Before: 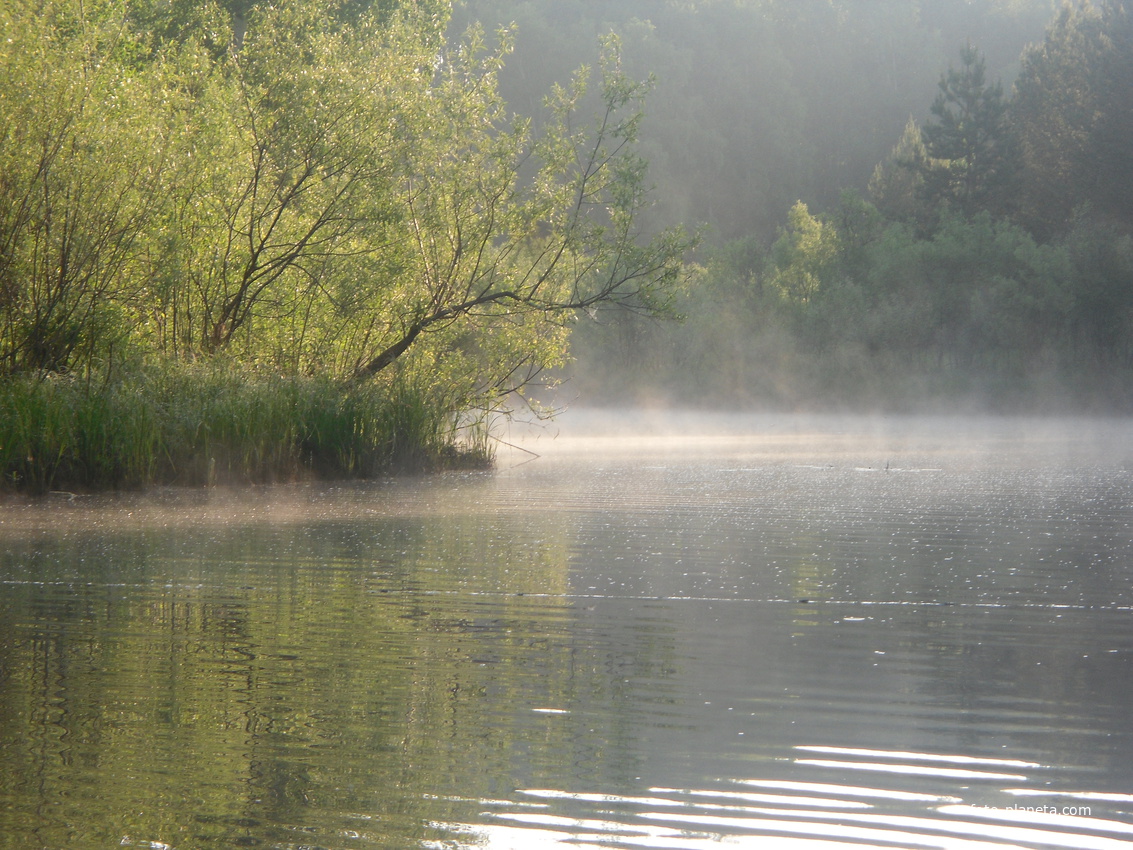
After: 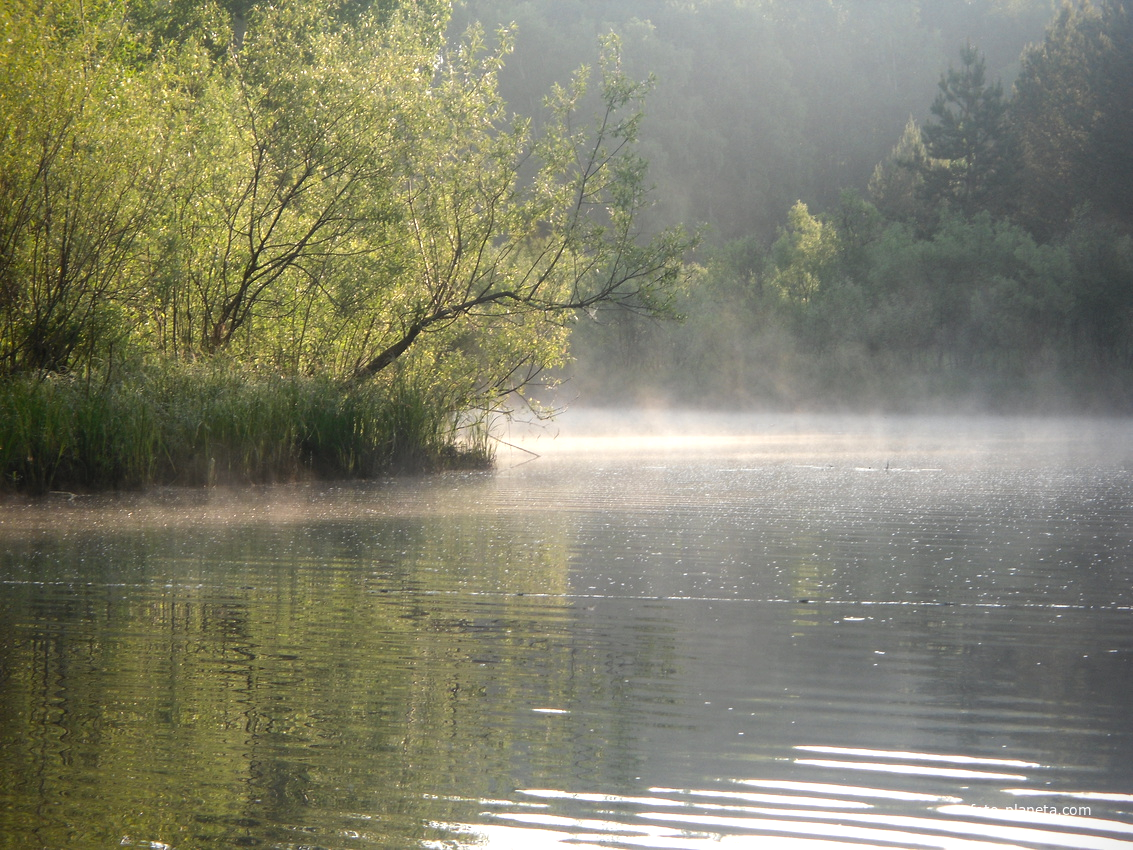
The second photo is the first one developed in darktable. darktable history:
levels: levels [0.052, 0.496, 0.908]
vignetting: fall-off radius 60.99%, saturation 0.384
